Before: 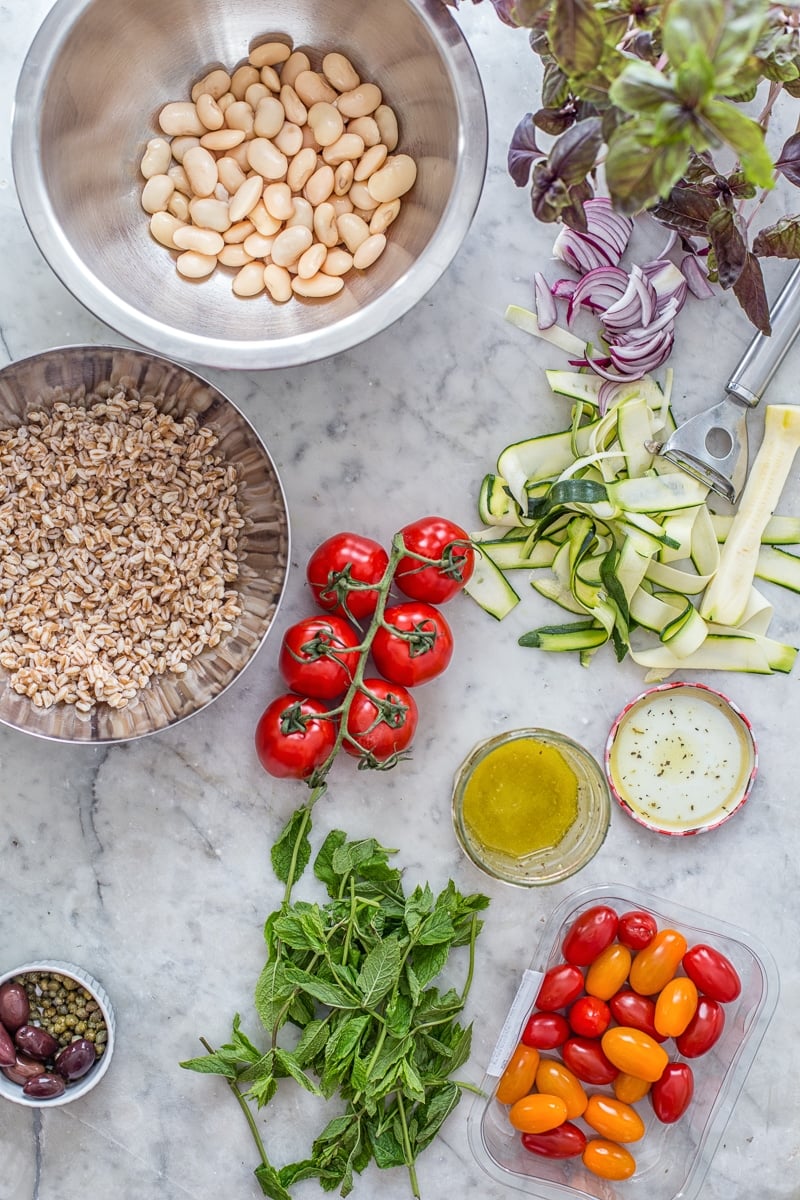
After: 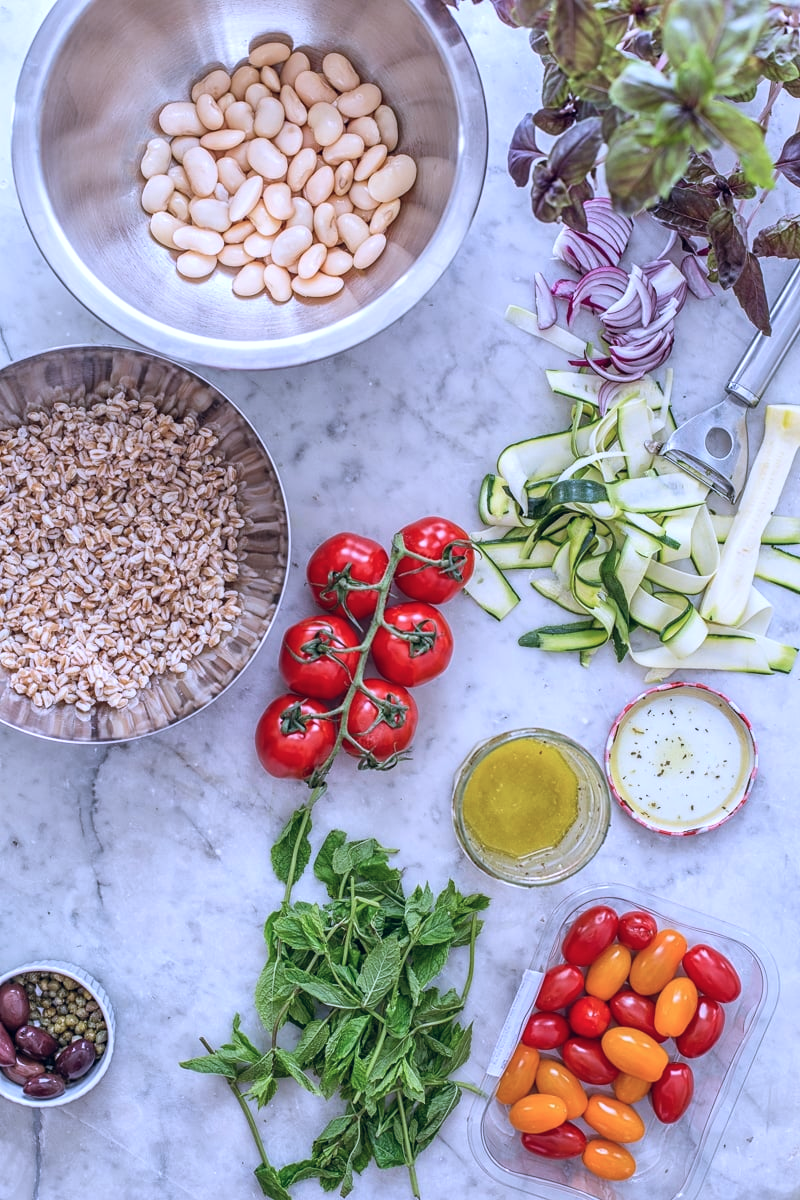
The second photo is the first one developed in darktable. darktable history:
color balance rgb: shadows lift › chroma 3.88%, shadows lift › hue 88.52°, power › hue 214.65°, global offset › chroma 0.1%, global offset › hue 252.4°, contrast 4.45%
color calibration: illuminant as shot in camera, x 0.379, y 0.396, temperature 4138.76 K
